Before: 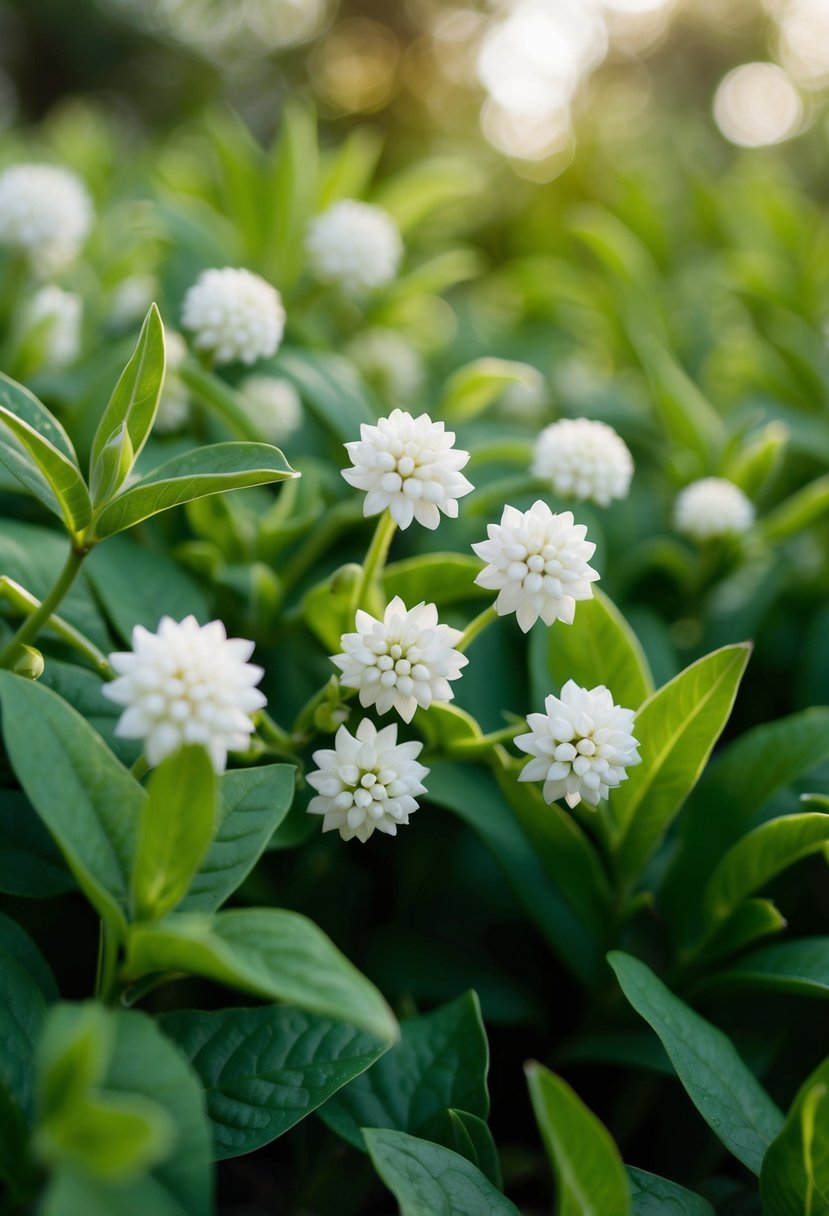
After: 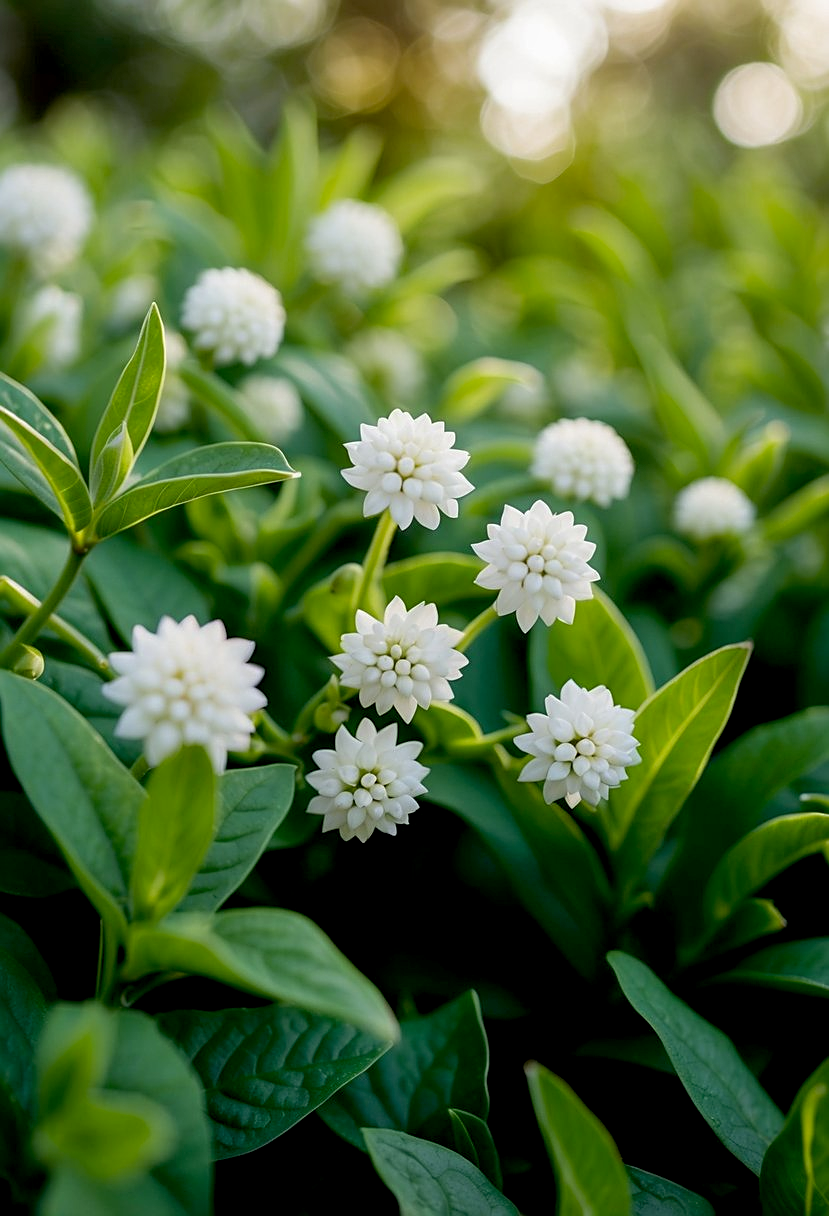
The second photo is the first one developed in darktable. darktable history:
sharpen: on, module defaults
local contrast: detail 109%
exposure: black level correction 0.01, exposure 0.011 EV, compensate highlight preservation false
